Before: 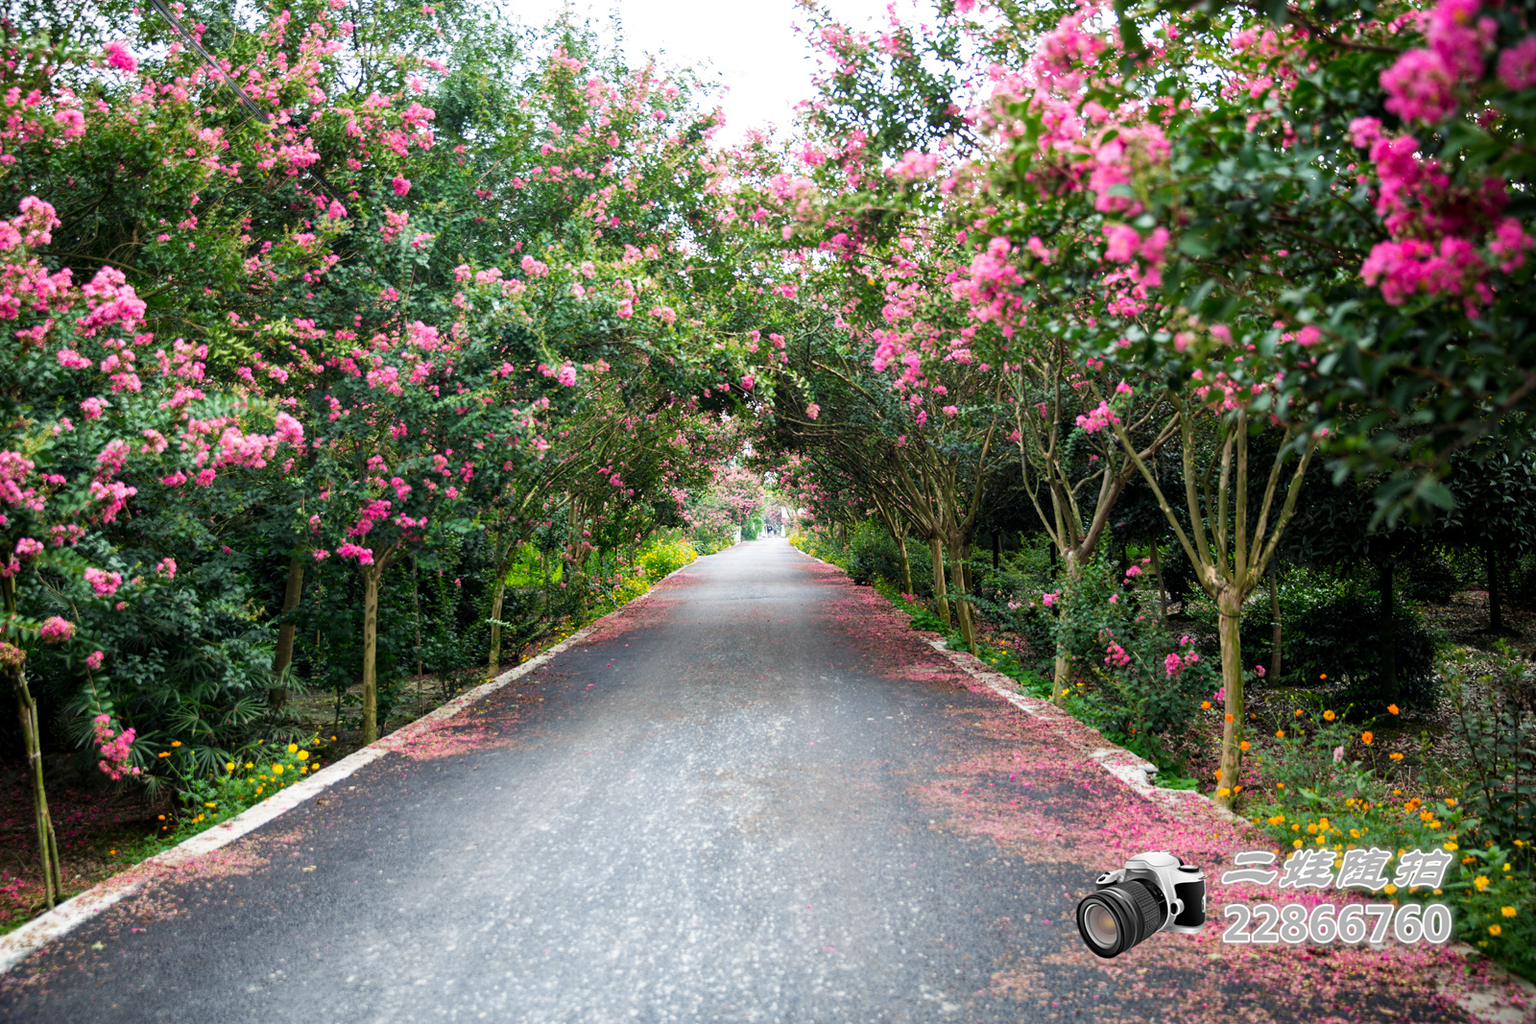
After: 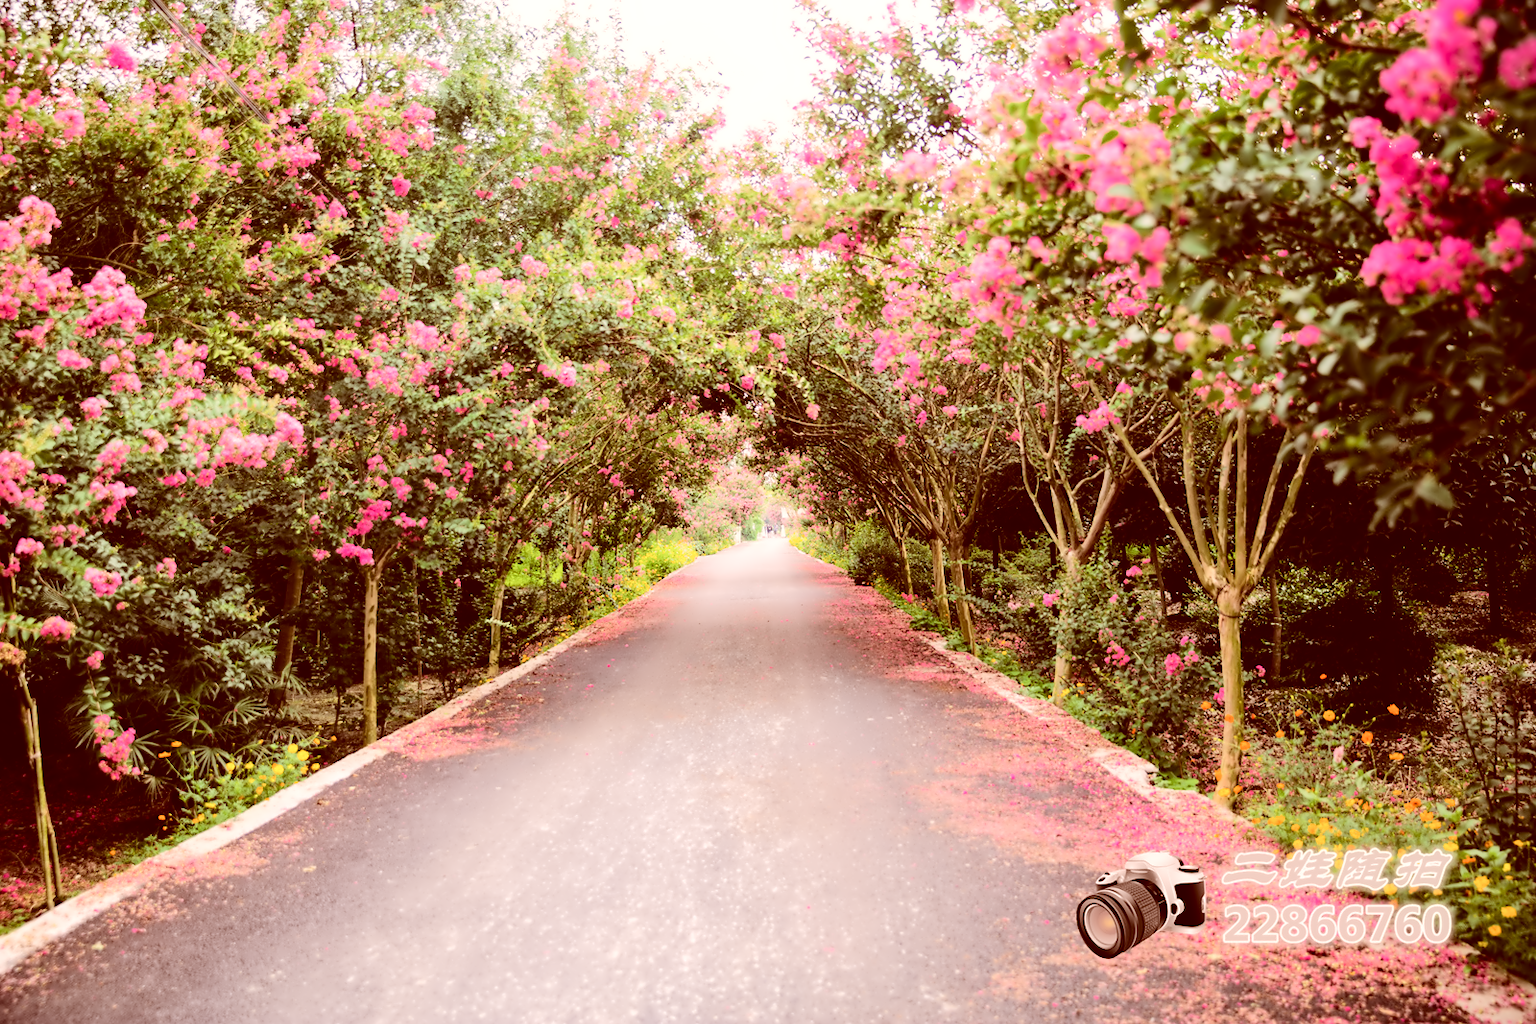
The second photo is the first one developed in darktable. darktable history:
contrast equalizer: y [[0.5 ×6], [0.5 ×6], [0.5 ×6], [0, 0.033, 0.067, 0.1, 0.133, 0.167], [0, 0.05, 0.1, 0.15, 0.2, 0.25]]
tone equalizer: -7 EV 0.144 EV, -6 EV 0.618 EV, -5 EV 1.19 EV, -4 EV 1.34 EV, -3 EV 1.13 EV, -2 EV 0.6 EV, -1 EV 0.167 EV, edges refinement/feathering 500, mask exposure compensation -1.57 EV, preserve details no
color correction: highlights a* 9.41, highlights b* 8.89, shadows a* 39.64, shadows b* 39.72, saturation 0.774
